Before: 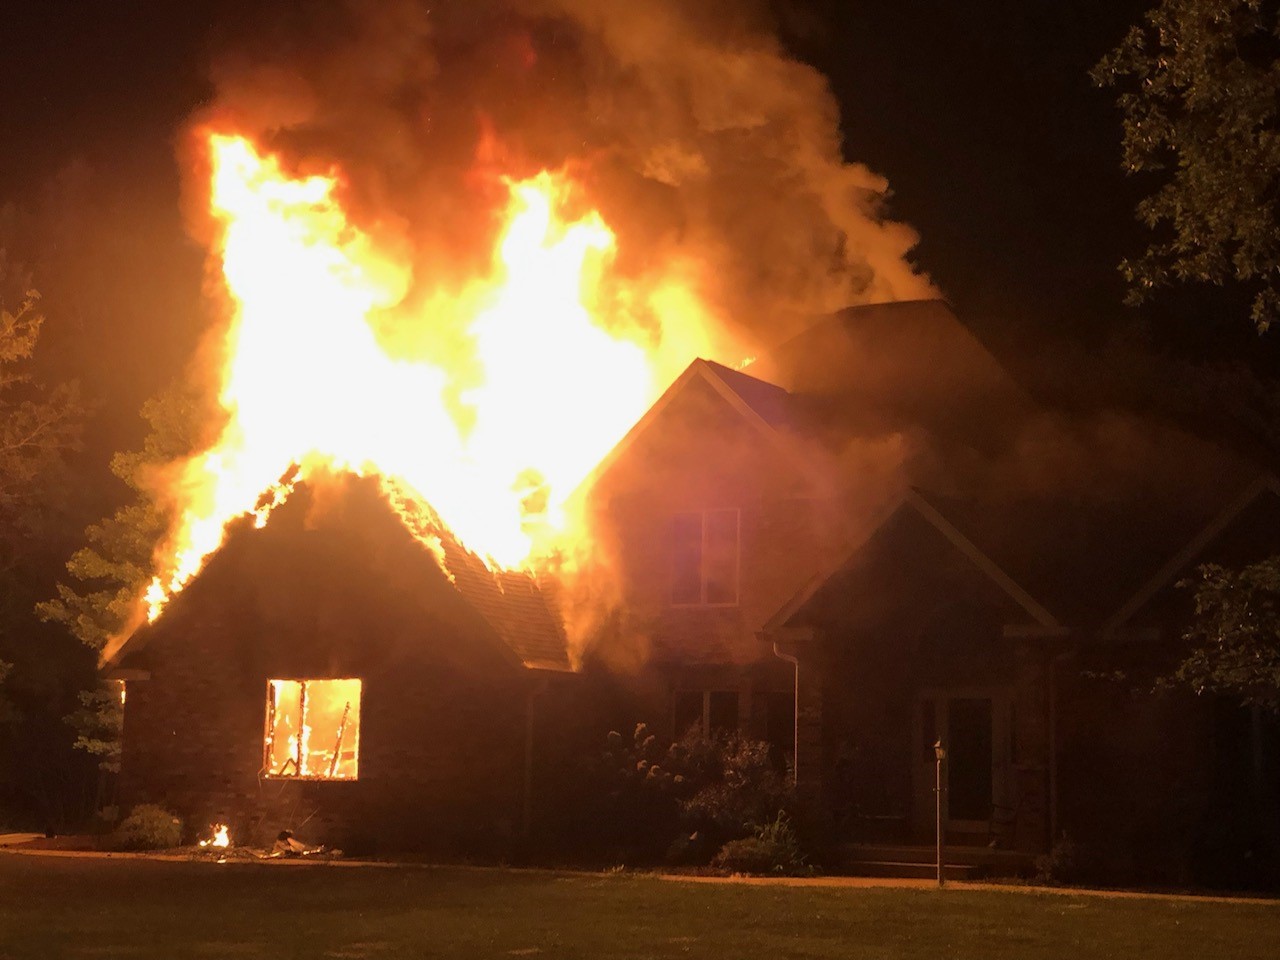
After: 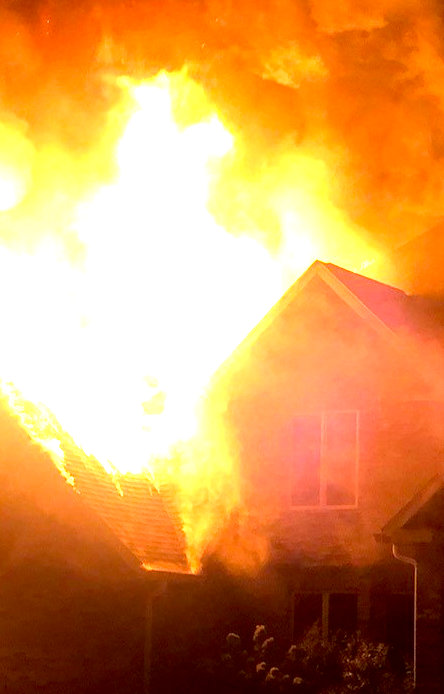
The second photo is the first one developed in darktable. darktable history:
exposure: black level correction 0.01, exposure 1 EV, compensate exposure bias true, compensate highlight preservation false
tone equalizer: -8 EV -1.05 EV, -7 EV -1.04 EV, -6 EV -0.838 EV, -5 EV -0.539 EV, -3 EV 0.578 EV, -2 EV 0.888 EV, -1 EV 0.987 EV, +0 EV 1.06 EV, edges refinement/feathering 500, mask exposure compensation -1.57 EV, preserve details guided filter
crop and rotate: left 29.793%, top 10.214%, right 35.456%, bottom 17.413%
contrast brightness saturation: saturation 0.1
